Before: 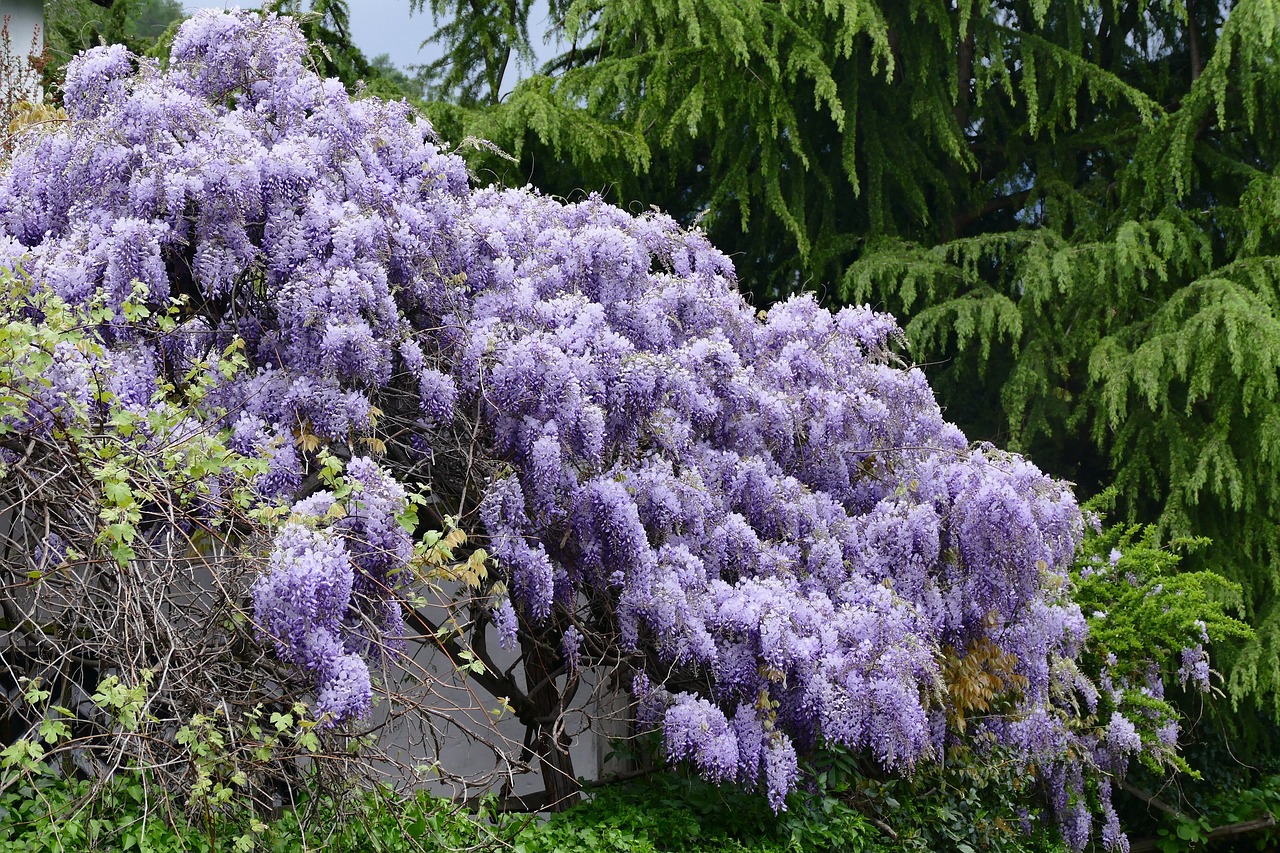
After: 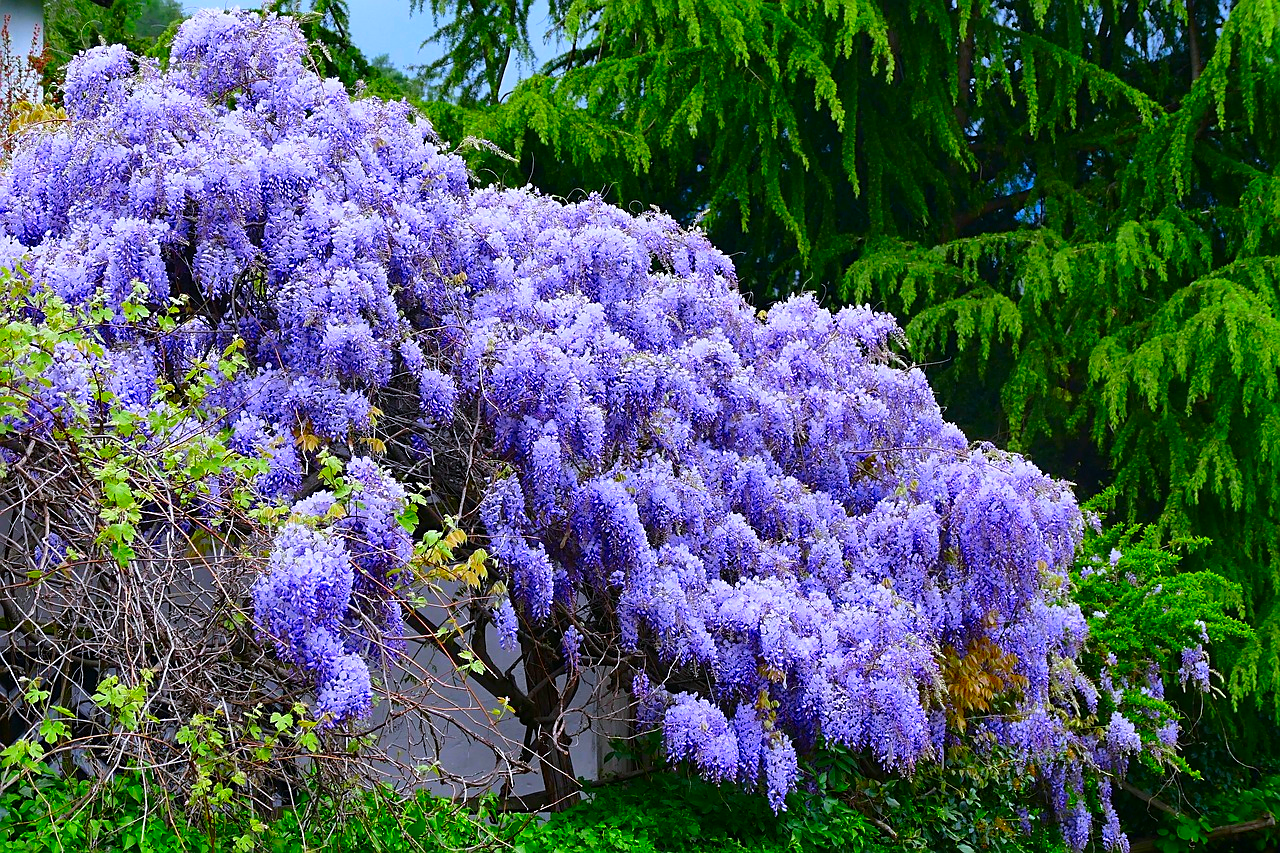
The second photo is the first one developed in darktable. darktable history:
sharpen: radius 1.864, amount 0.398, threshold 1.271
white balance: red 0.984, blue 1.059
color correction: saturation 2.15
